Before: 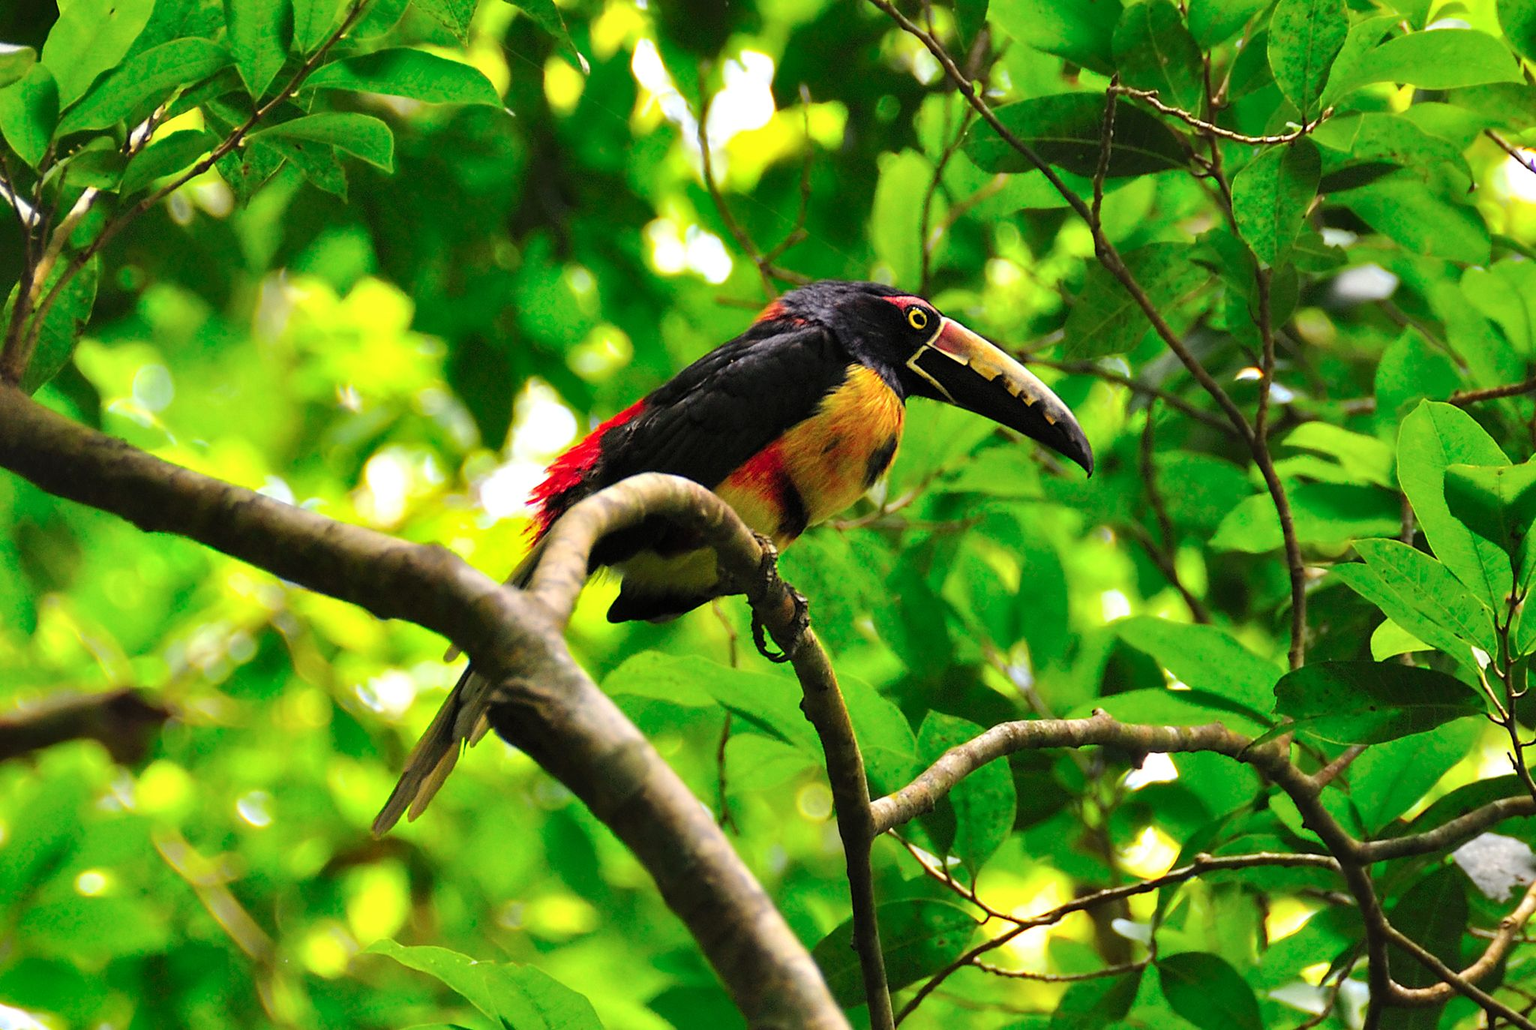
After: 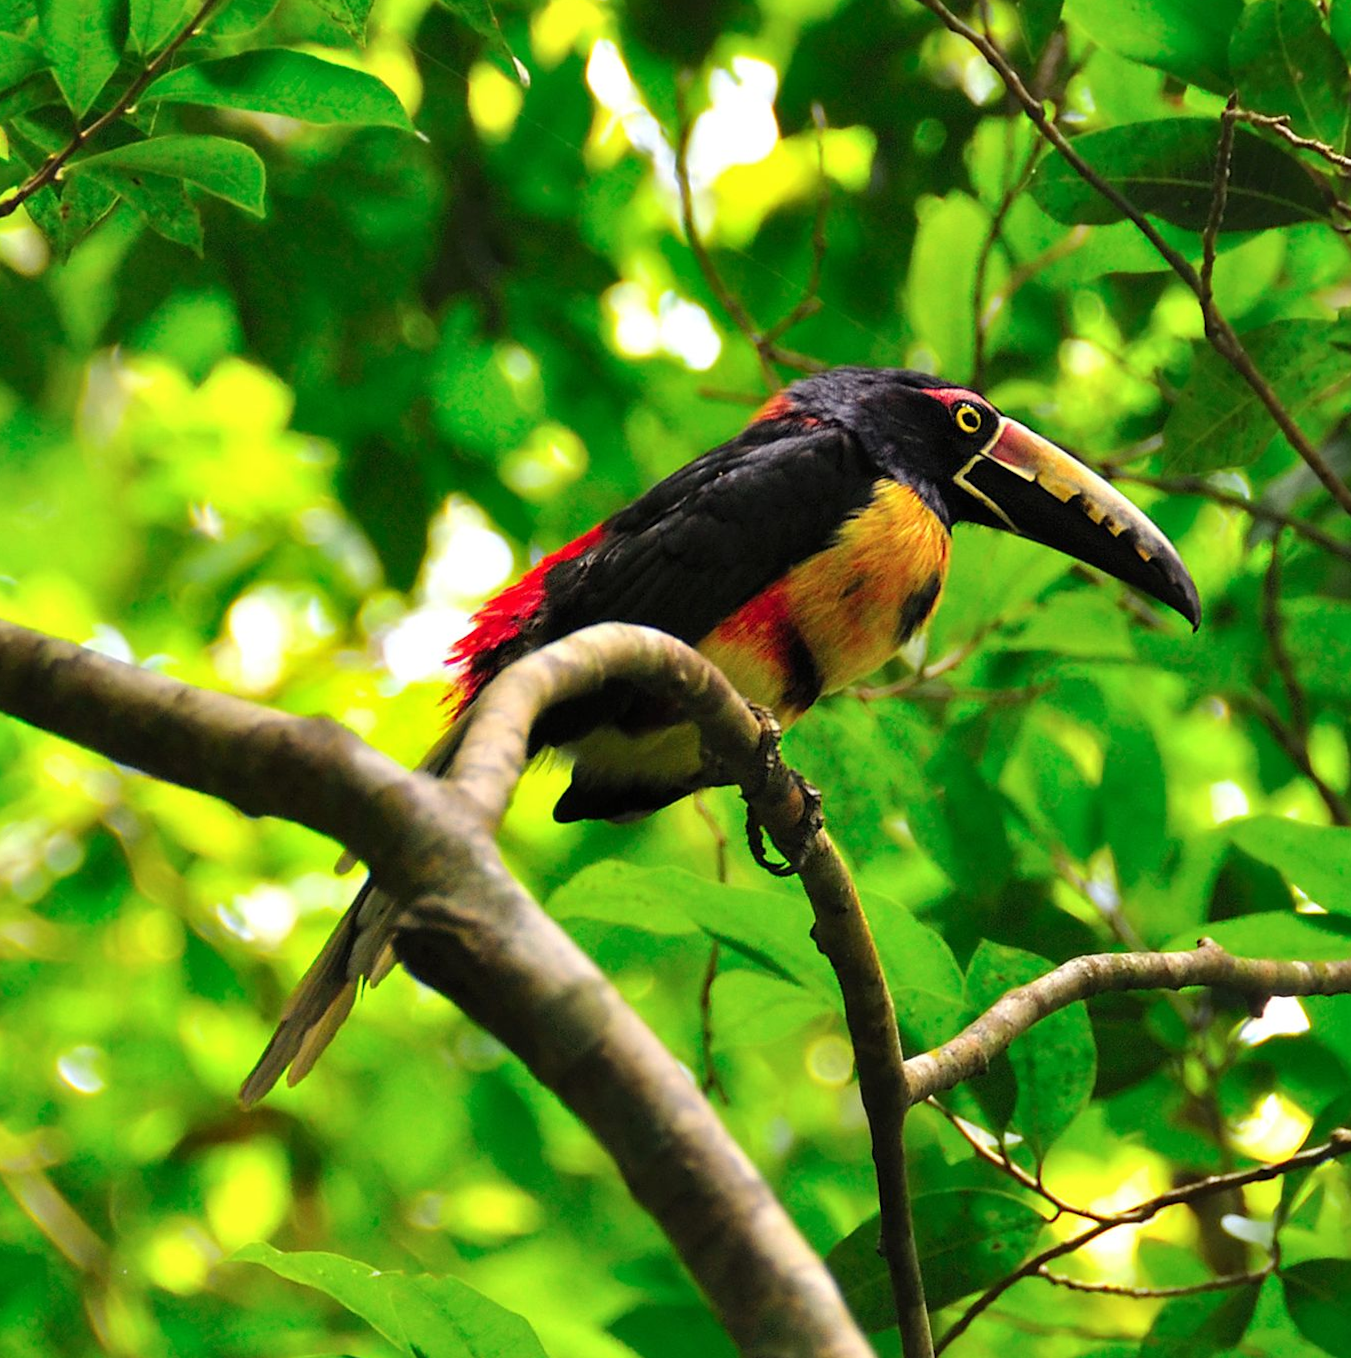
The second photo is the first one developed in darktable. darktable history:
crop and rotate: left 12.673%, right 20.66%
rotate and perspective: rotation 0.174°, lens shift (vertical) 0.013, lens shift (horizontal) 0.019, shear 0.001, automatic cropping original format, crop left 0.007, crop right 0.991, crop top 0.016, crop bottom 0.997
